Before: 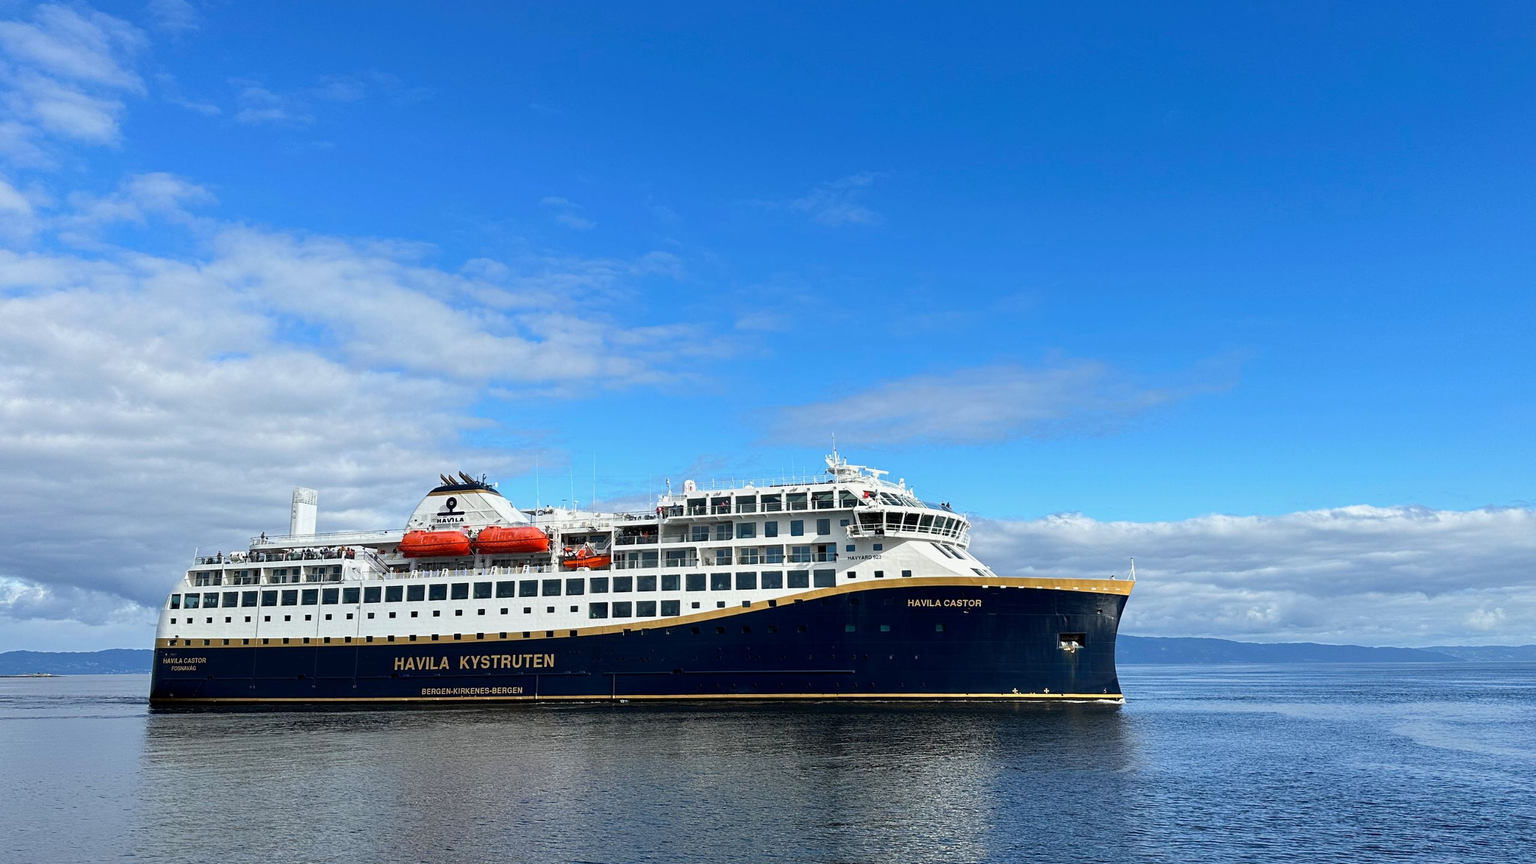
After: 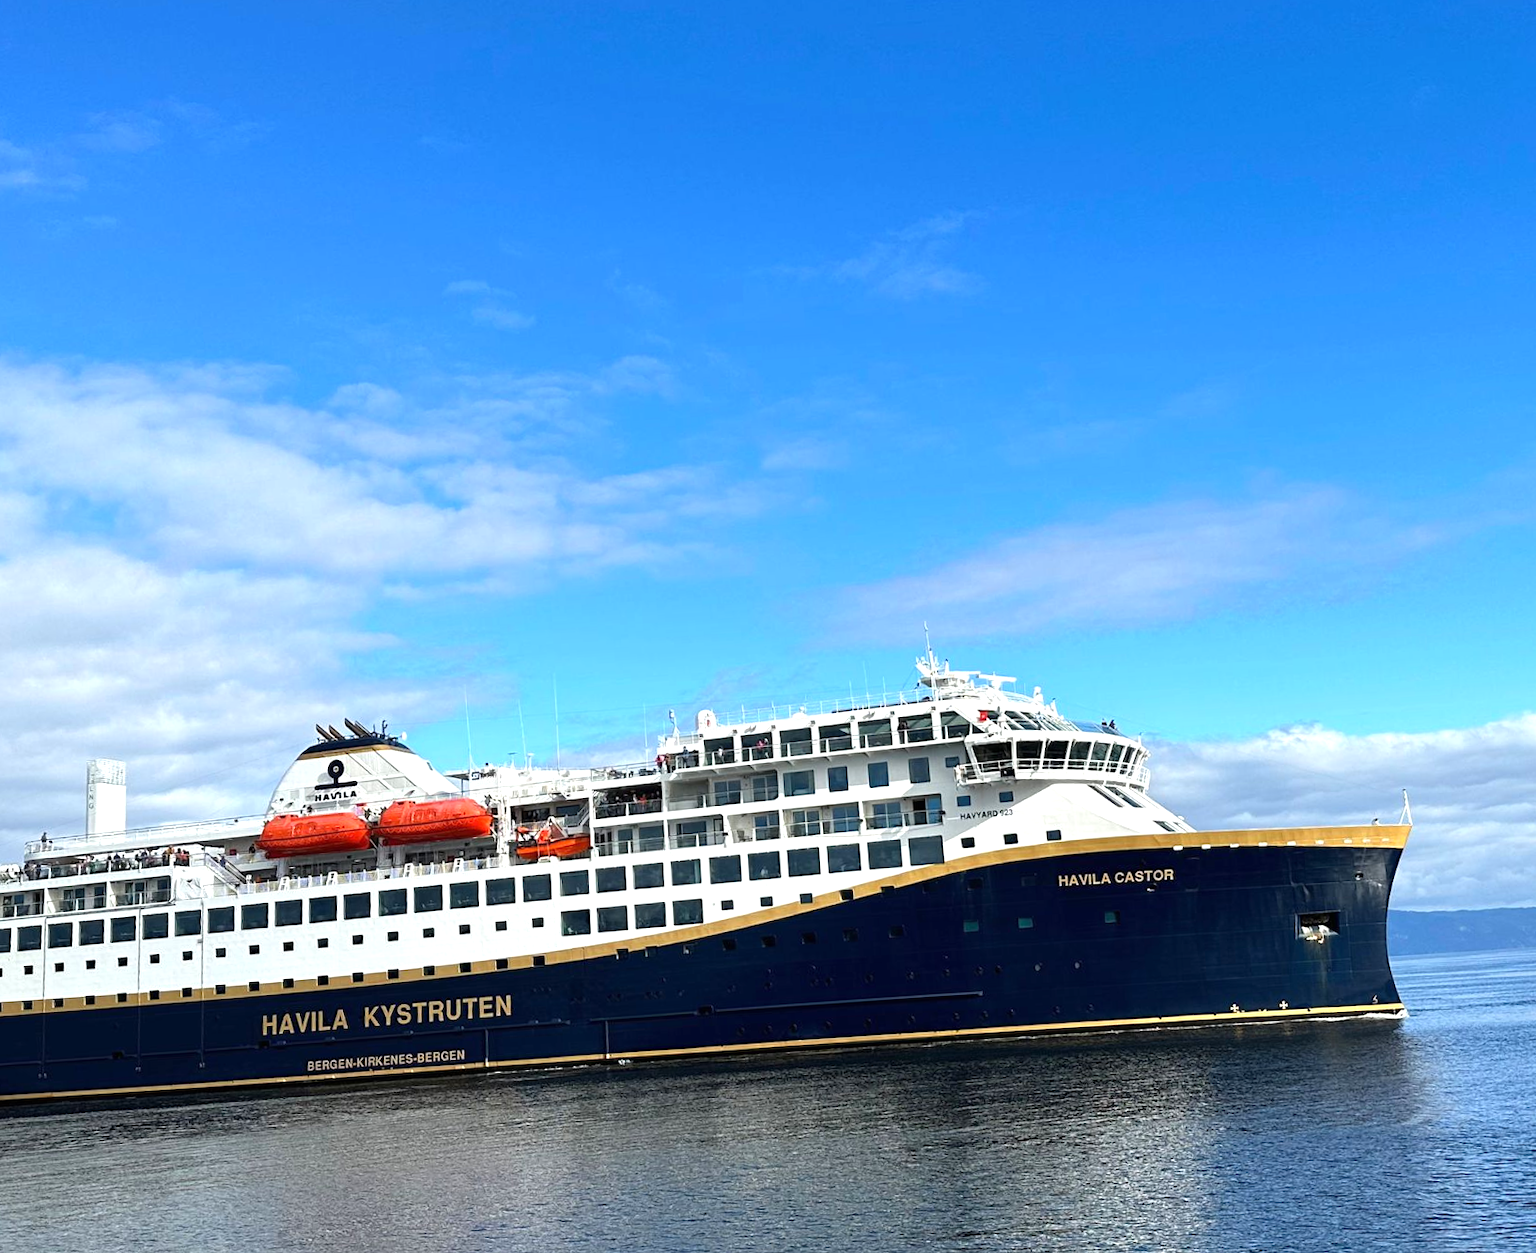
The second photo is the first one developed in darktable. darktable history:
exposure: black level correction 0, exposure 0.5 EV, compensate highlight preservation false
rotate and perspective: rotation -3.52°, crop left 0.036, crop right 0.964, crop top 0.081, crop bottom 0.919
crop and rotate: left 14.292%, right 19.041%
